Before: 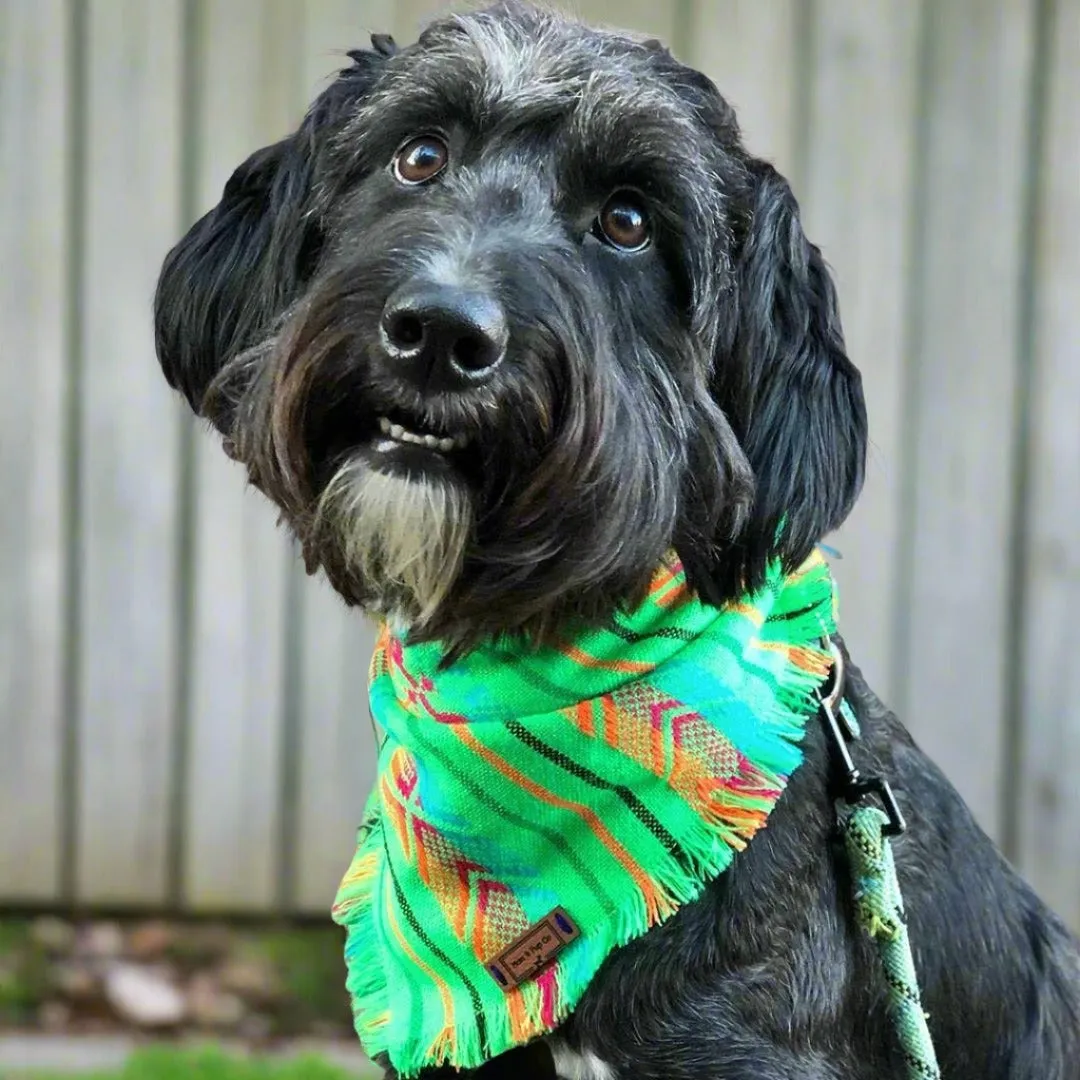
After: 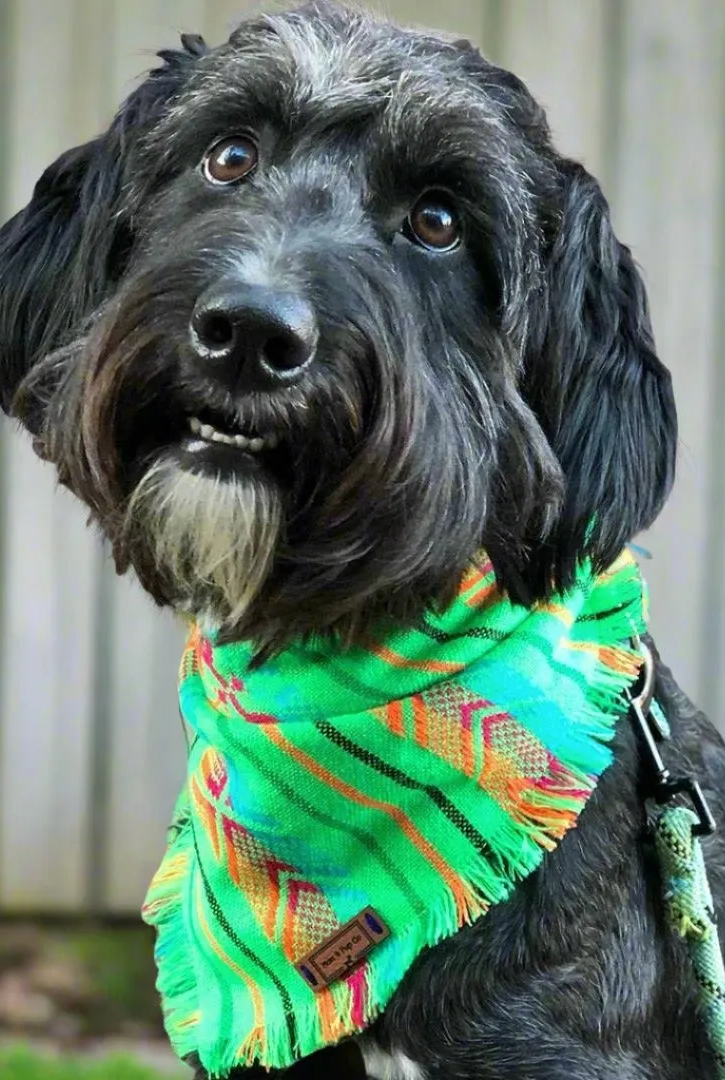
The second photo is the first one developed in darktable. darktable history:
crop and rotate: left 17.635%, right 15.188%
